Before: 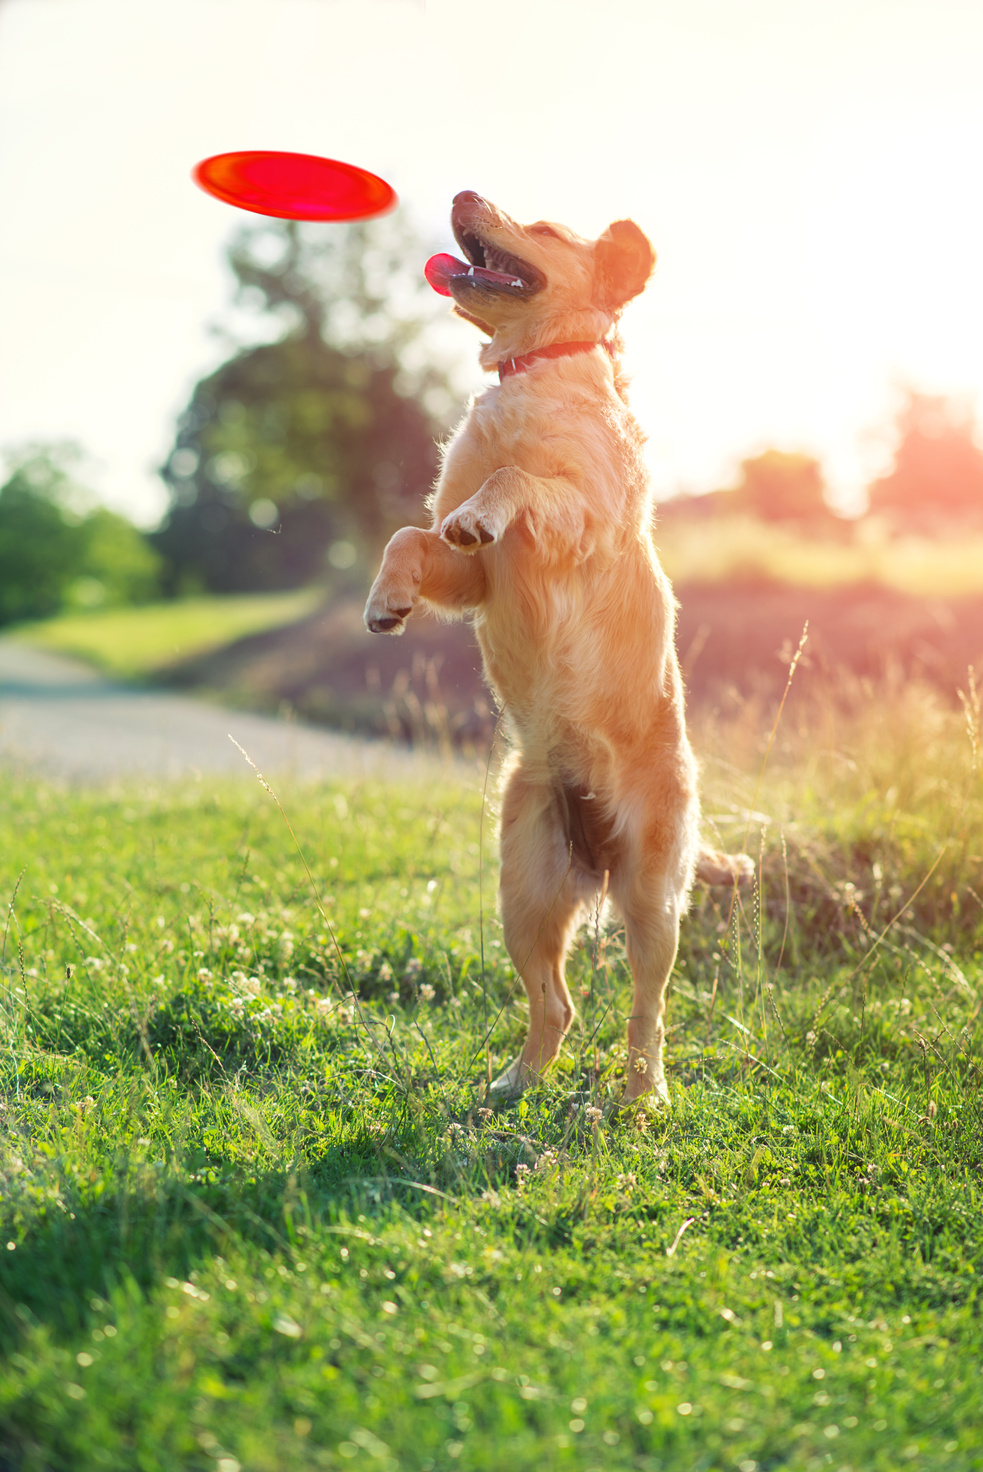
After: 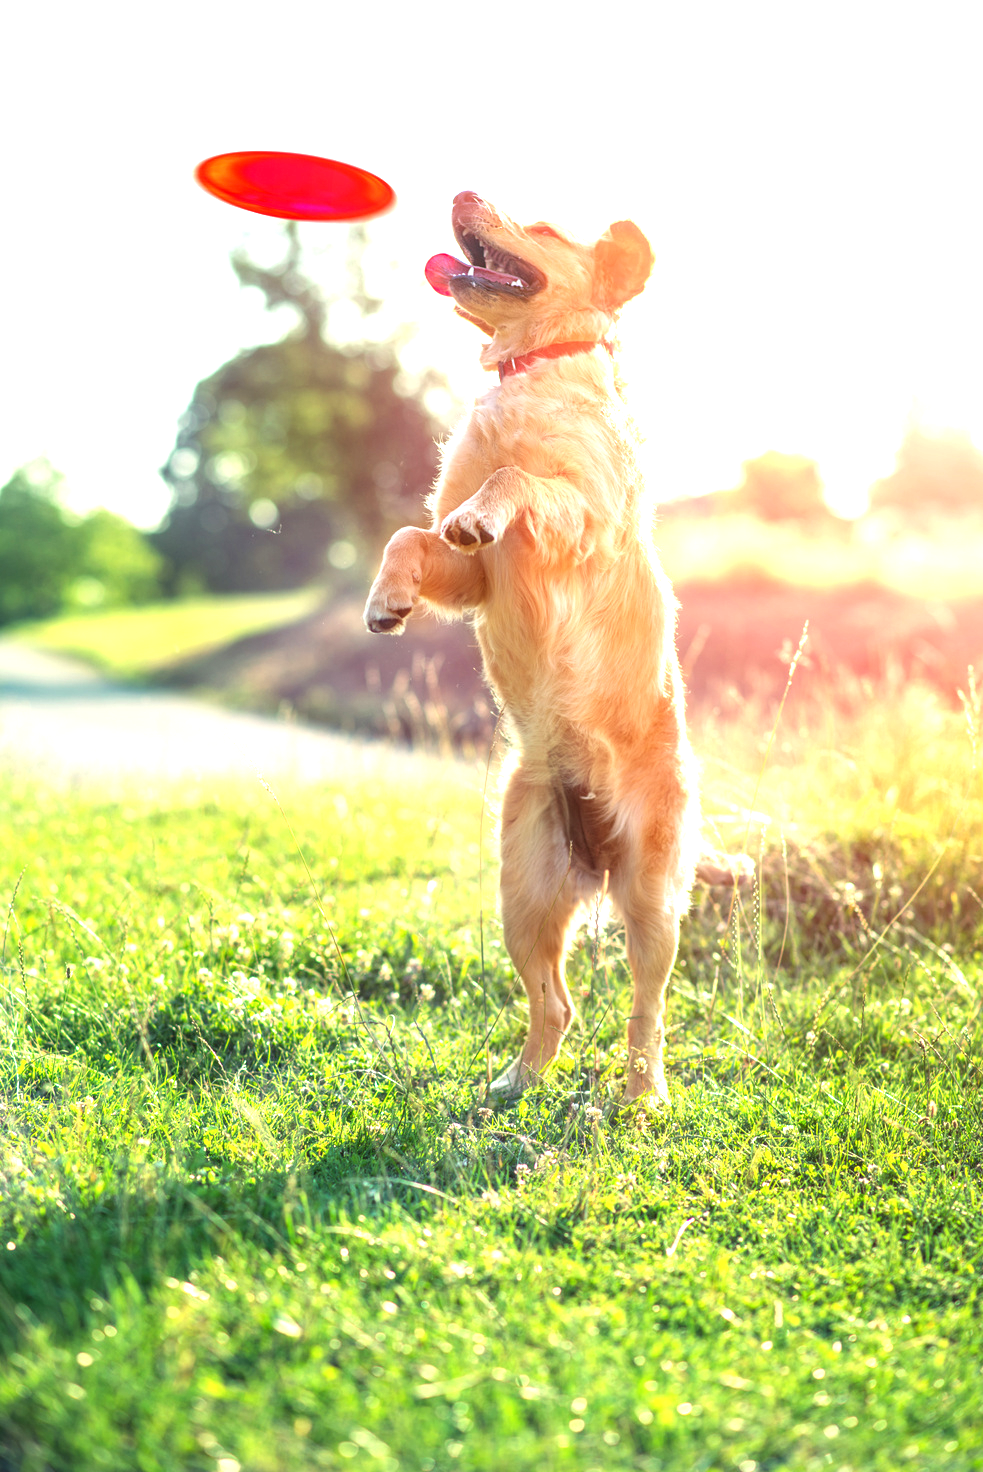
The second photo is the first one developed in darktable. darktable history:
local contrast: on, module defaults
exposure: black level correction 0, exposure 0.952 EV, compensate exposure bias true, compensate highlight preservation false
